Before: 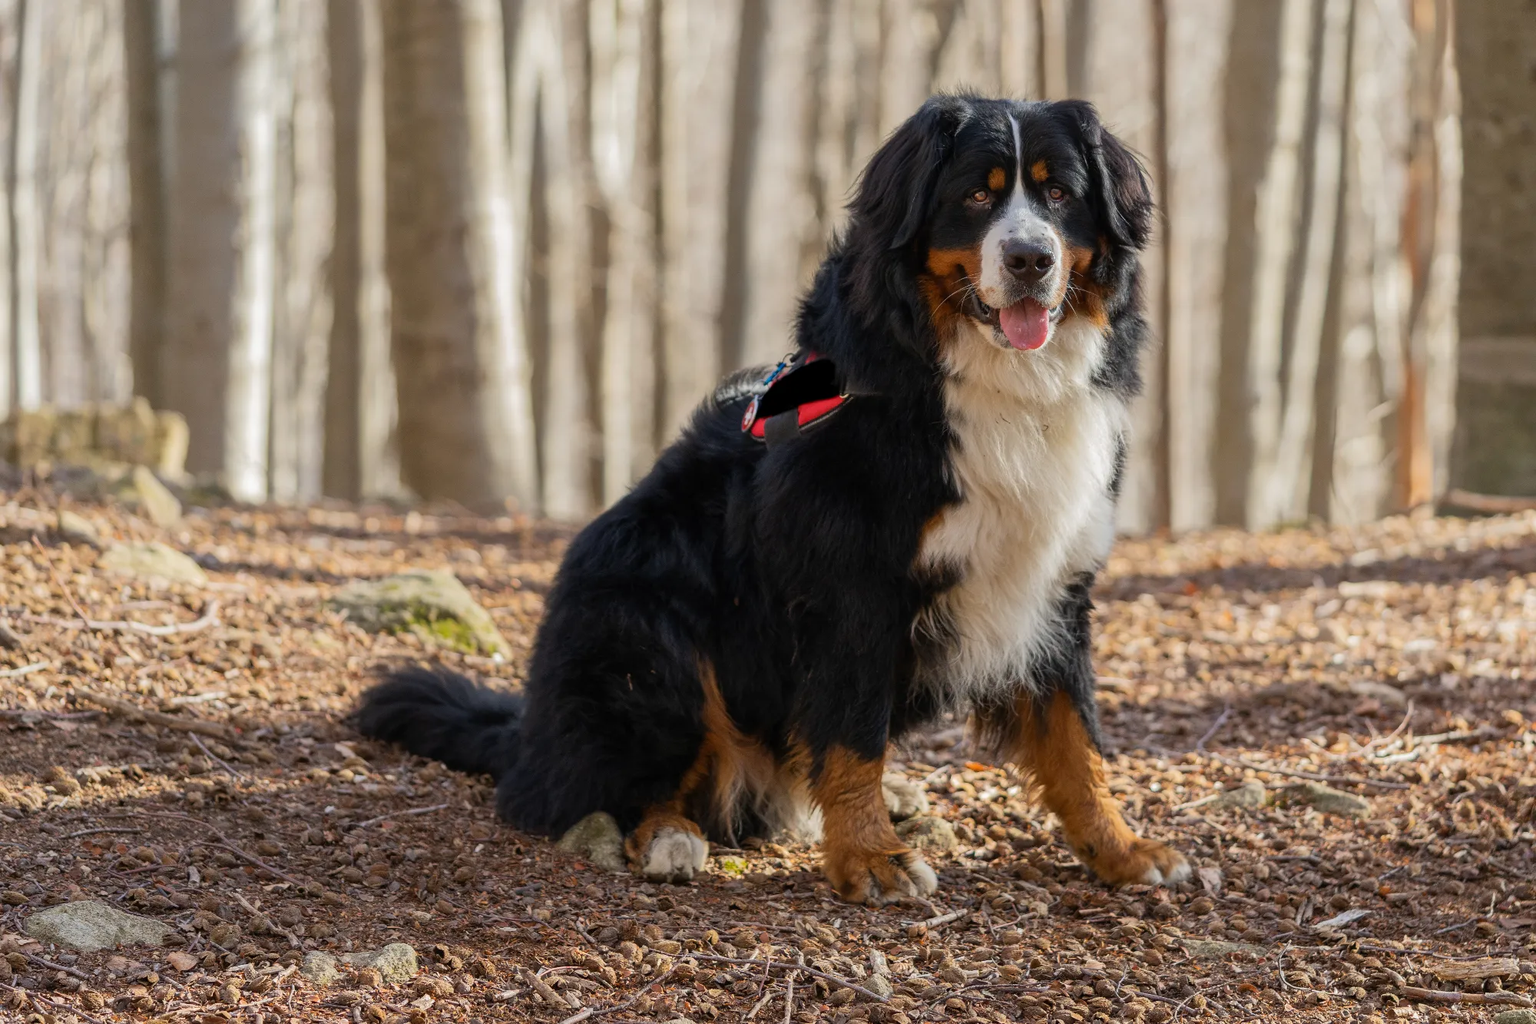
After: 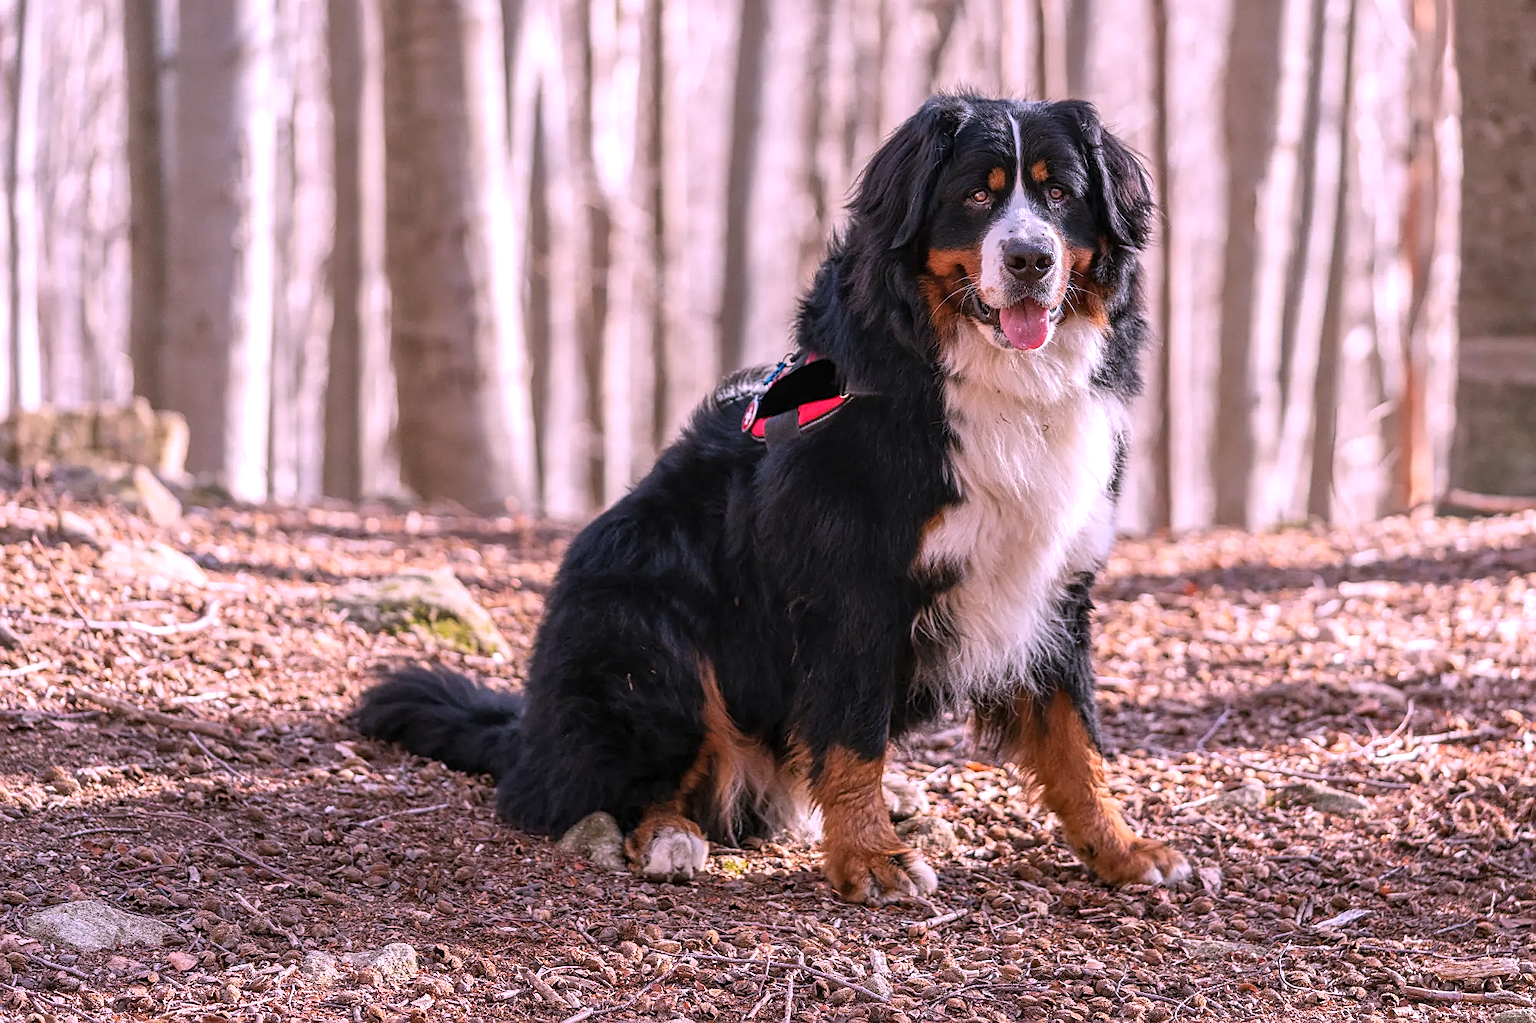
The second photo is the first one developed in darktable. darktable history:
sharpen: on, module defaults
exposure: black level correction 0, exposure 0.499 EV, compensate highlight preservation false
tone equalizer: edges refinement/feathering 500, mask exposure compensation -1.57 EV, preserve details no
local contrast: on, module defaults
color correction: highlights a* 15.94, highlights b* -20.01
